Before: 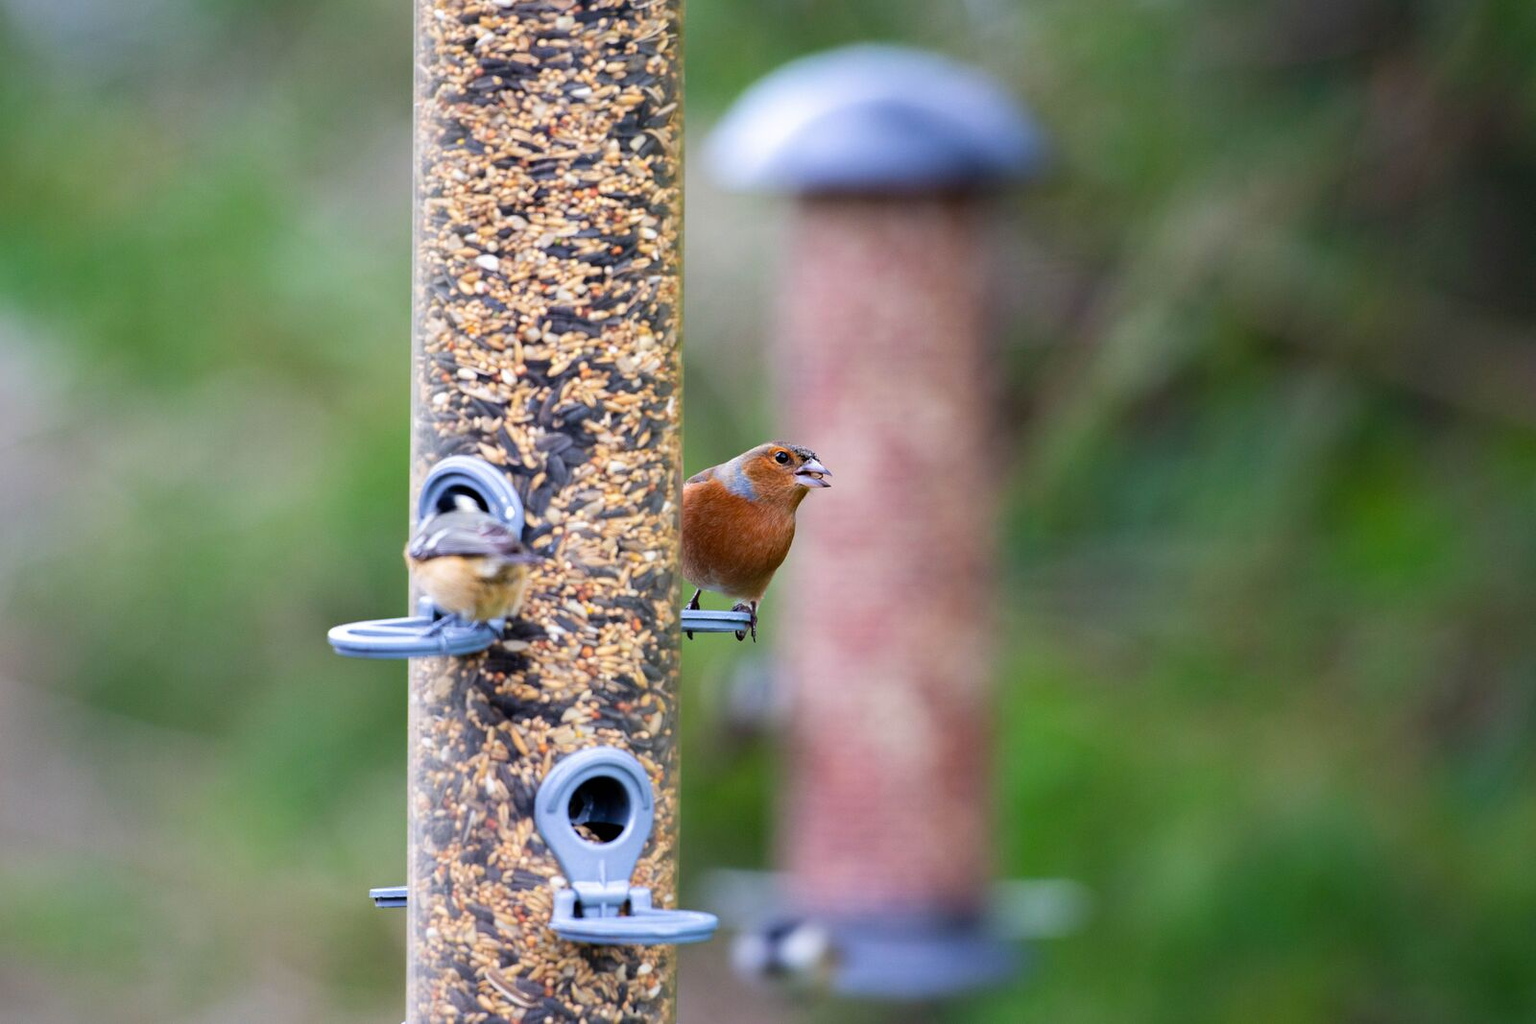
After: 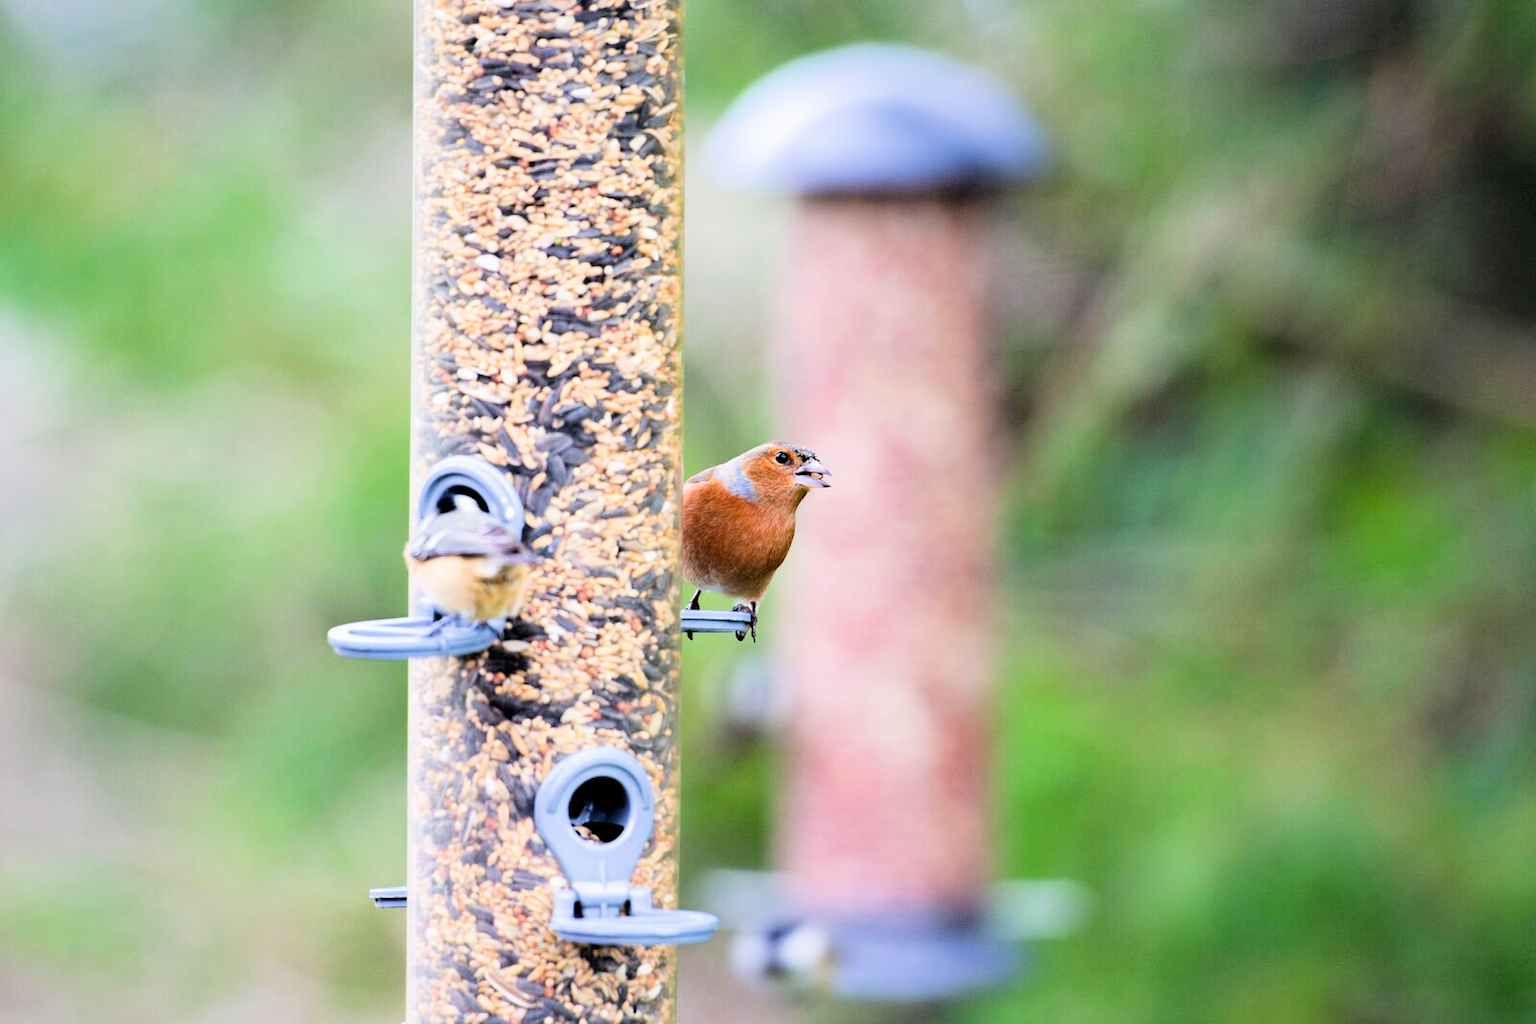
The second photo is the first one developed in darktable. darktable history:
filmic rgb: black relative exposure -5 EV, hardness 2.88, contrast 1.3
exposure: black level correction 0, exposure 1.1 EV, compensate exposure bias true, compensate highlight preservation false
